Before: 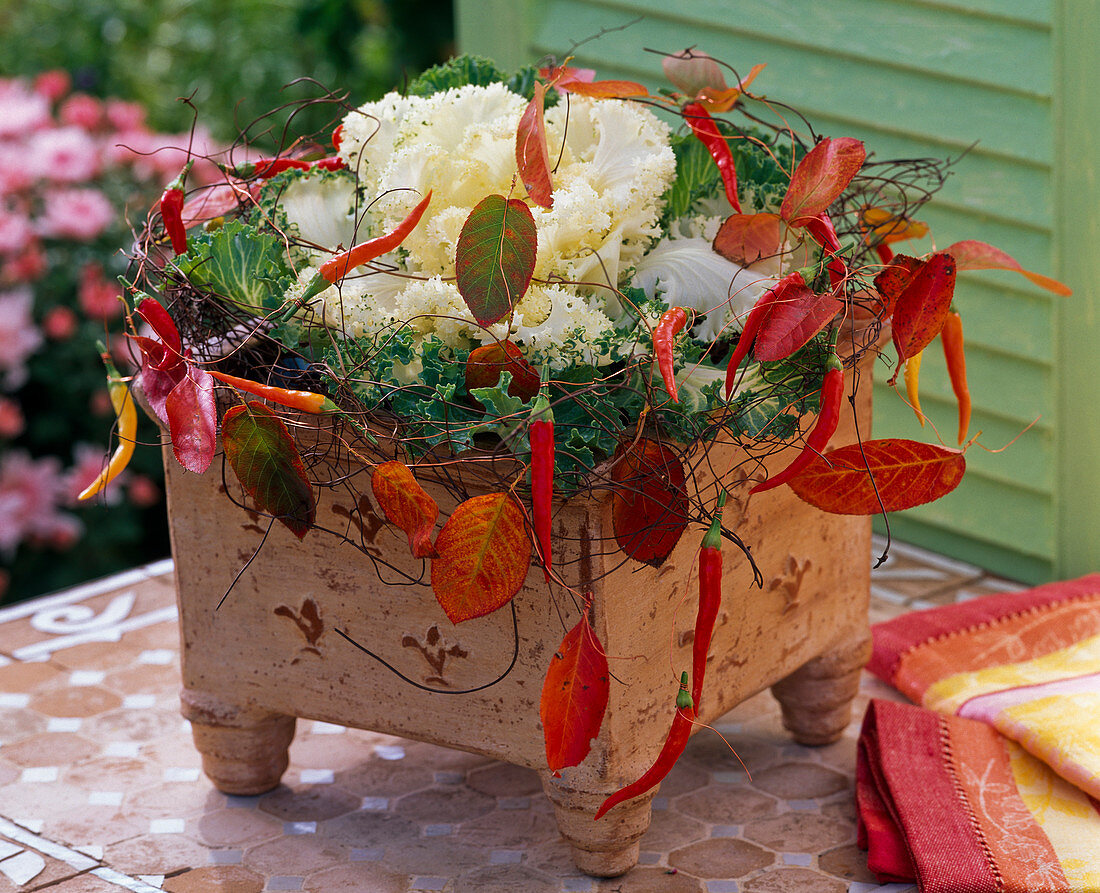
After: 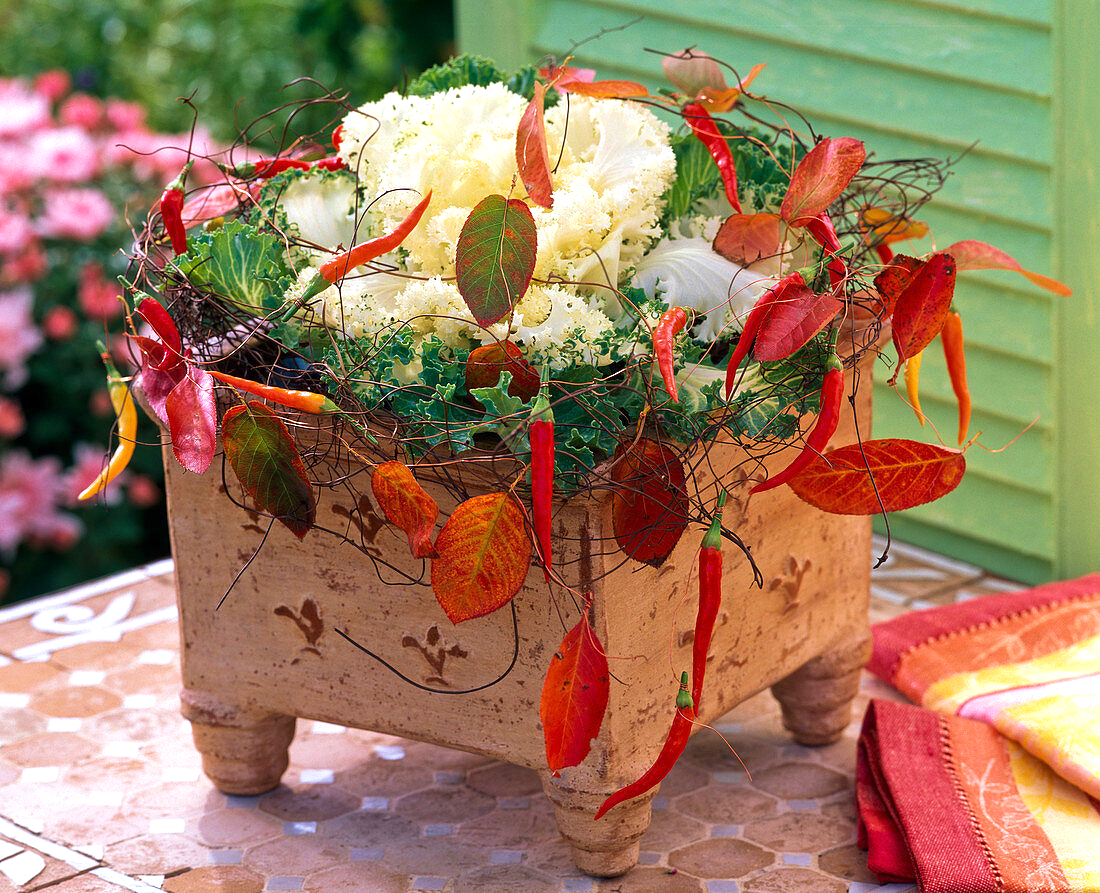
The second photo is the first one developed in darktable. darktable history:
exposure: exposure 0.55 EV, compensate highlight preservation false
velvia: on, module defaults
